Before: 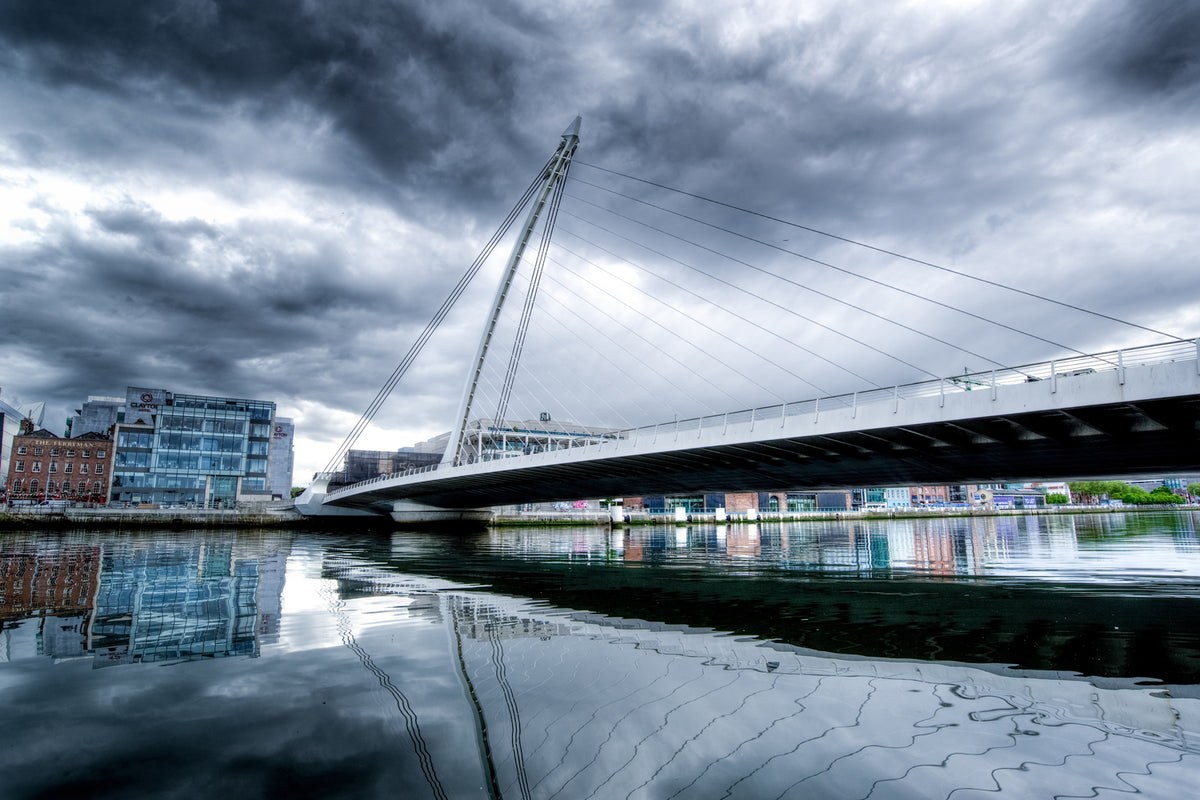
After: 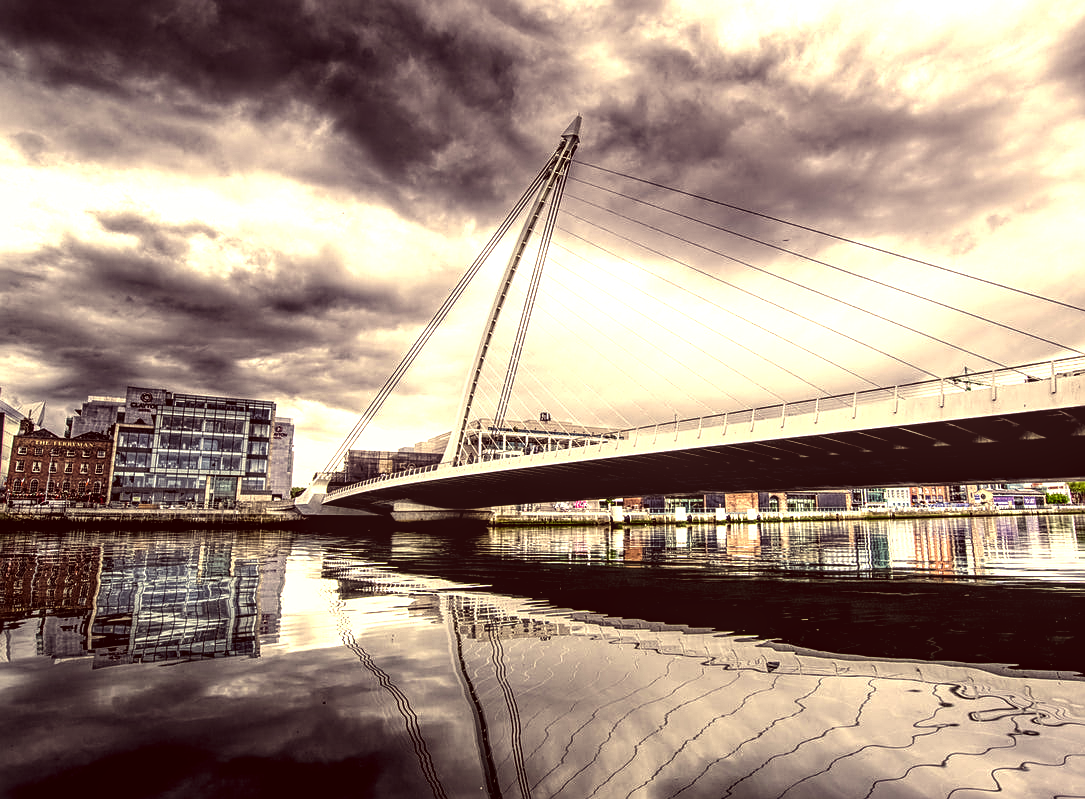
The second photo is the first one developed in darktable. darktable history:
local contrast: on, module defaults
crop: right 9.501%, bottom 0.017%
exposure: compensate highlight preservation false
color correction: highlights a* 9.84, highlights b* 39.07, shadows a* 15.08, shadows b* 3.24
tone equalizer: edges refinement/feathering 500, mask exposure compensation -1.57 EV, preserve details guided filter
levels: levels [0.044, 0.475, 0.791]
sharpen: on, module defaults
